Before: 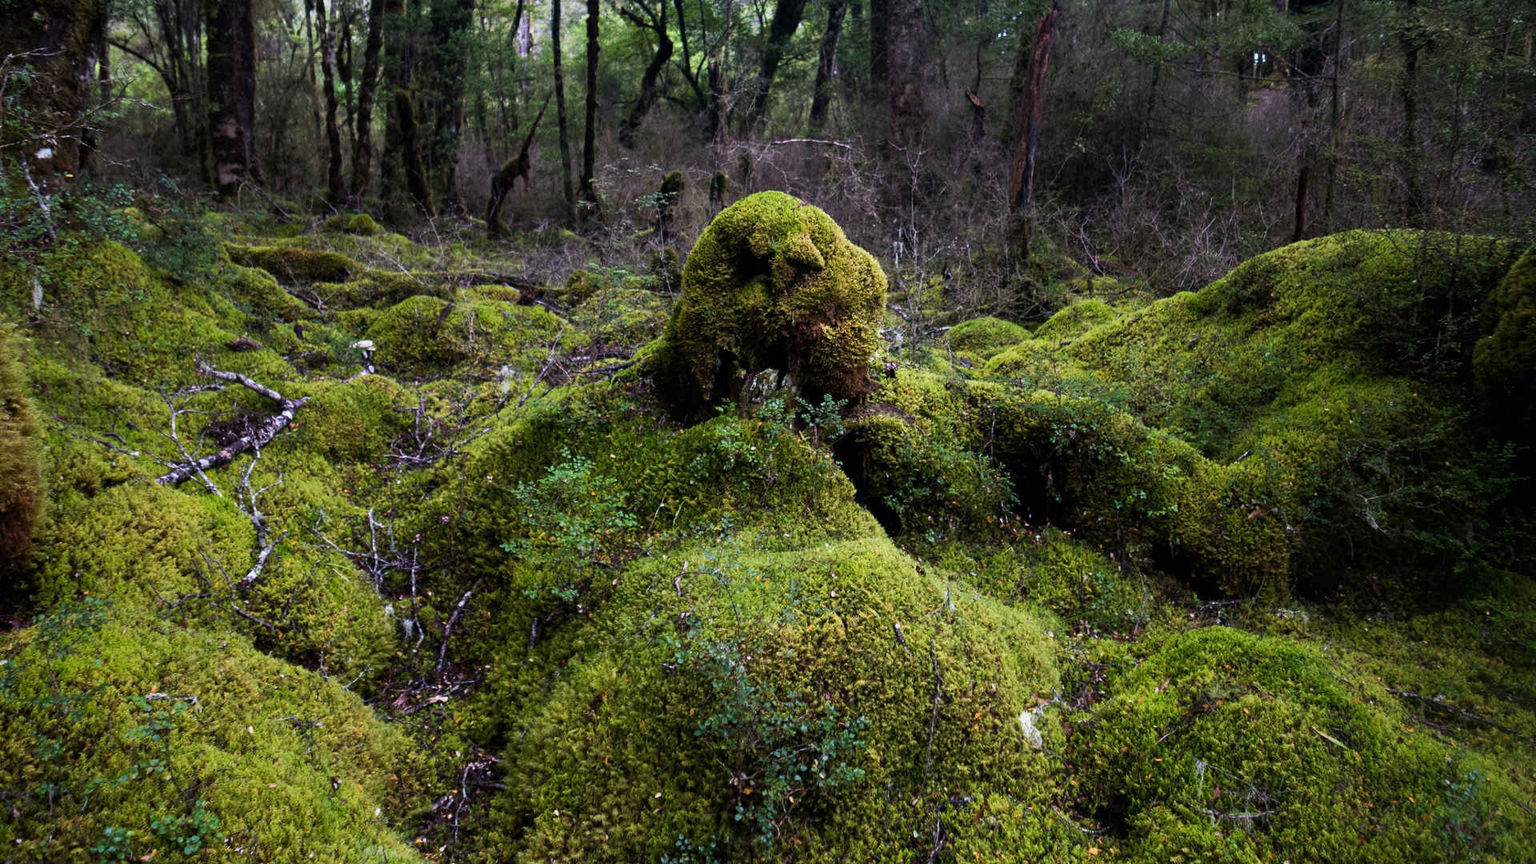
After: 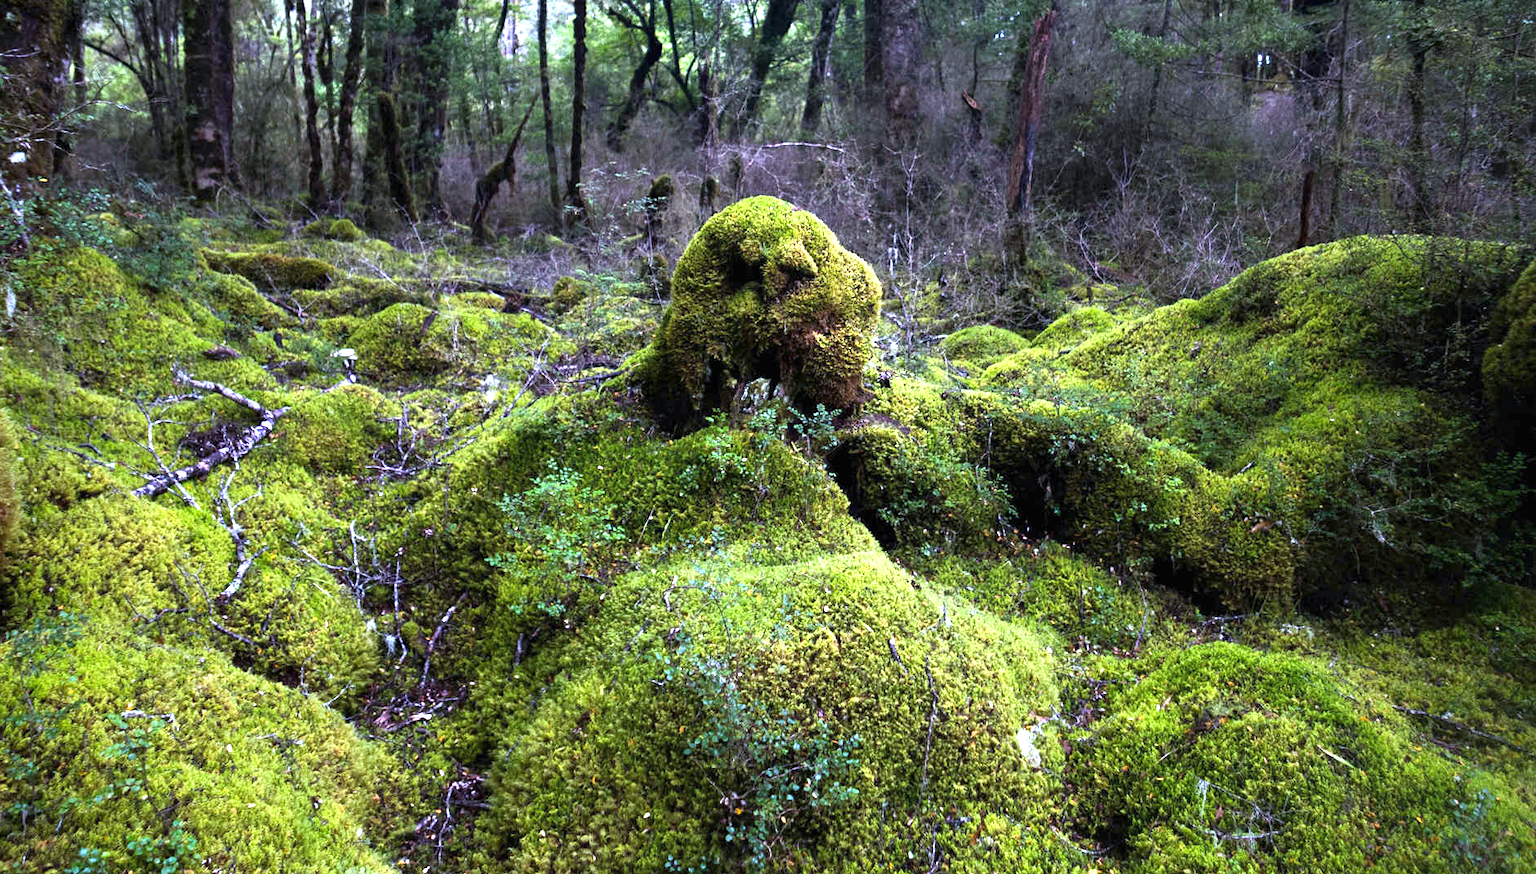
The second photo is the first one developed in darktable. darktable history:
crop and rotate: left 1.774%, right 0.633%, bottom 1.28%
exposure: black level correction 0, exposure 1.173 EV, compensate exposure bias true, compensate highlight preservation false
white balance: red 0.948, green 1.02, blue 1.176
